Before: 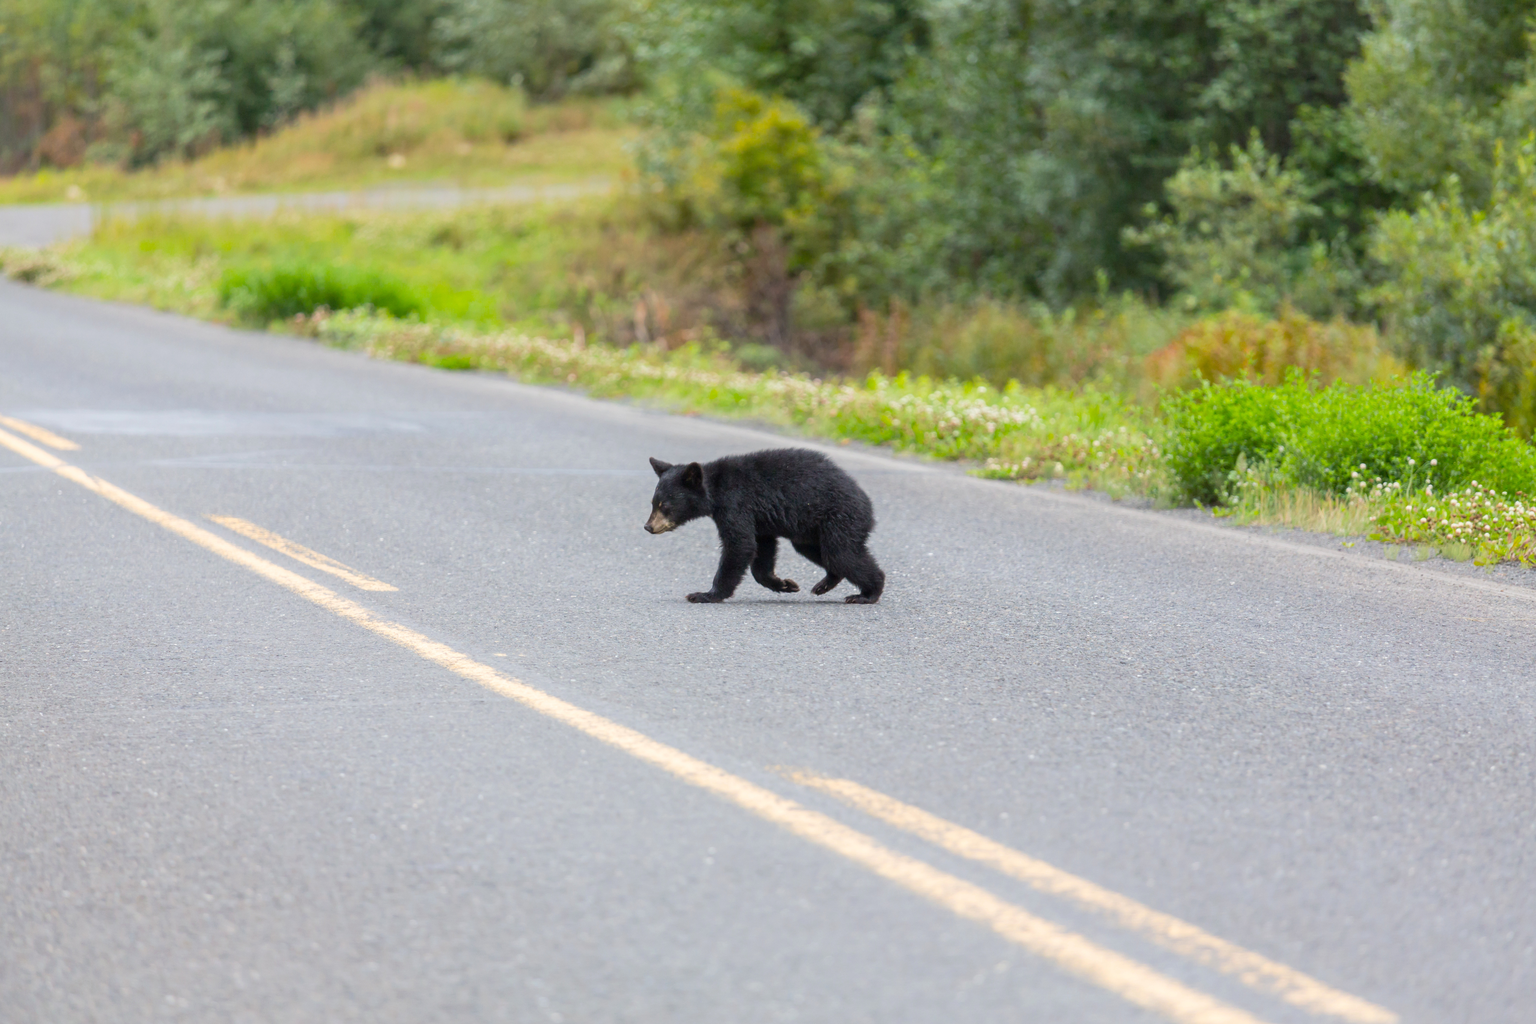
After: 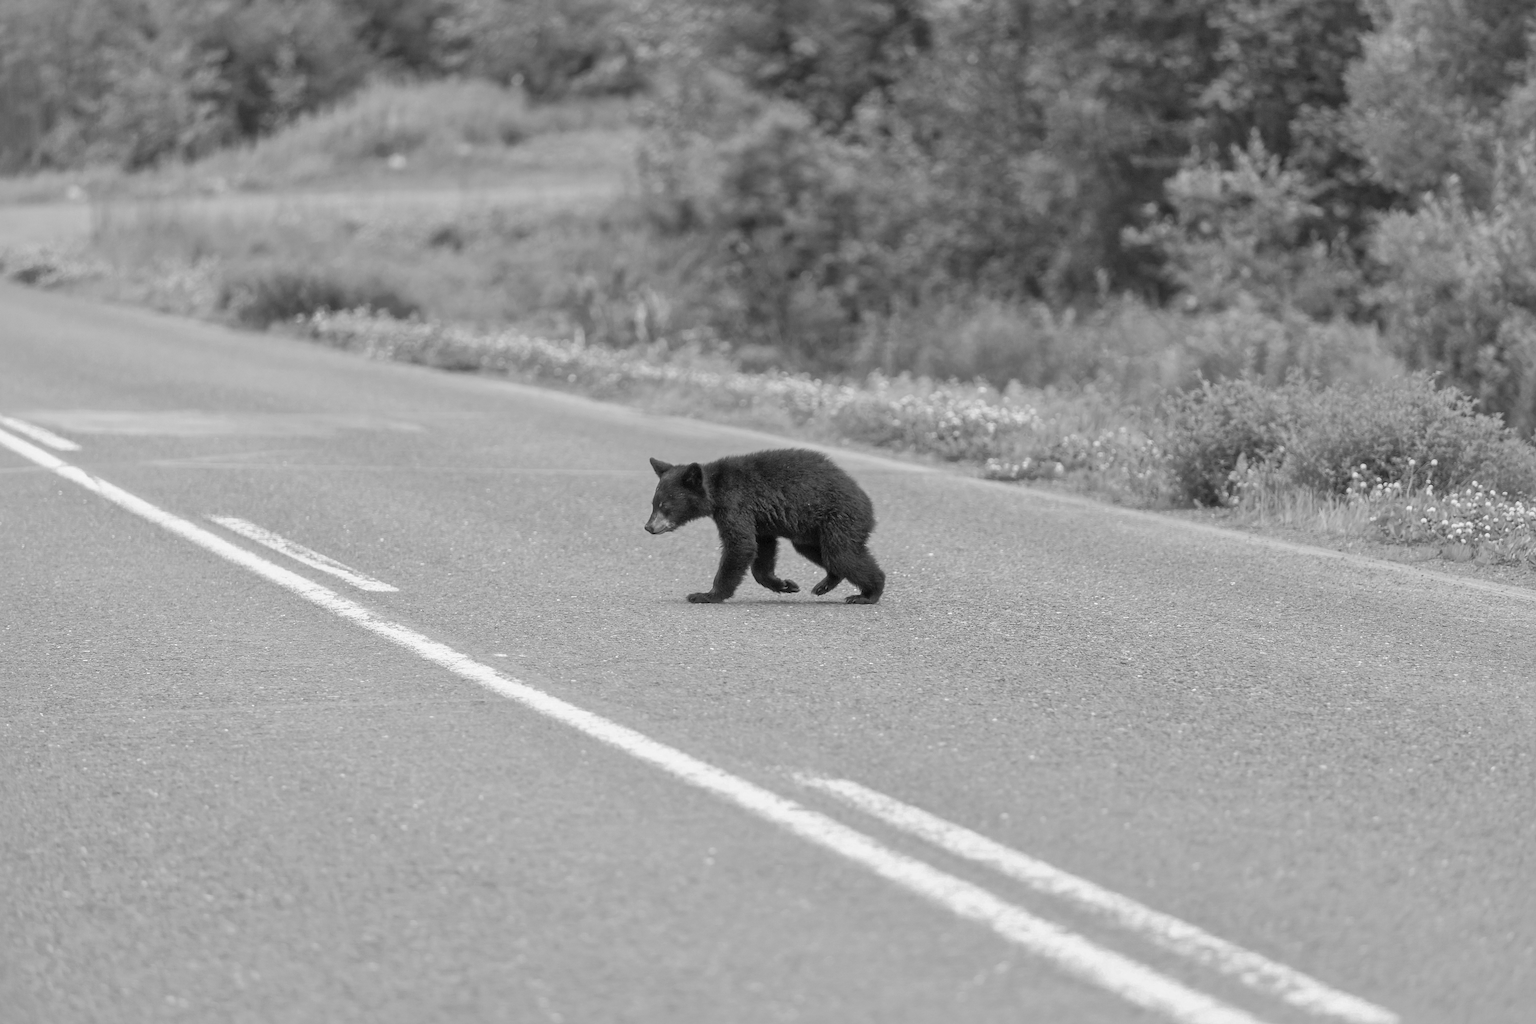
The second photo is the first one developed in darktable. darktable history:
sharpen: on, module defaults
color zones: curves: ch0 [(0.004, 0.588) (0.116, 0.636) (0.259, 0.476) (0.423, 0.464) (0.75, 0.5)]; ch1 [(0, 0) (0.143, 0) (0.286, 0) (0.429, 0) (0.571, 0) (0.714, 0) (0.857, 0)]
shadows and highlights: on, module defaults
